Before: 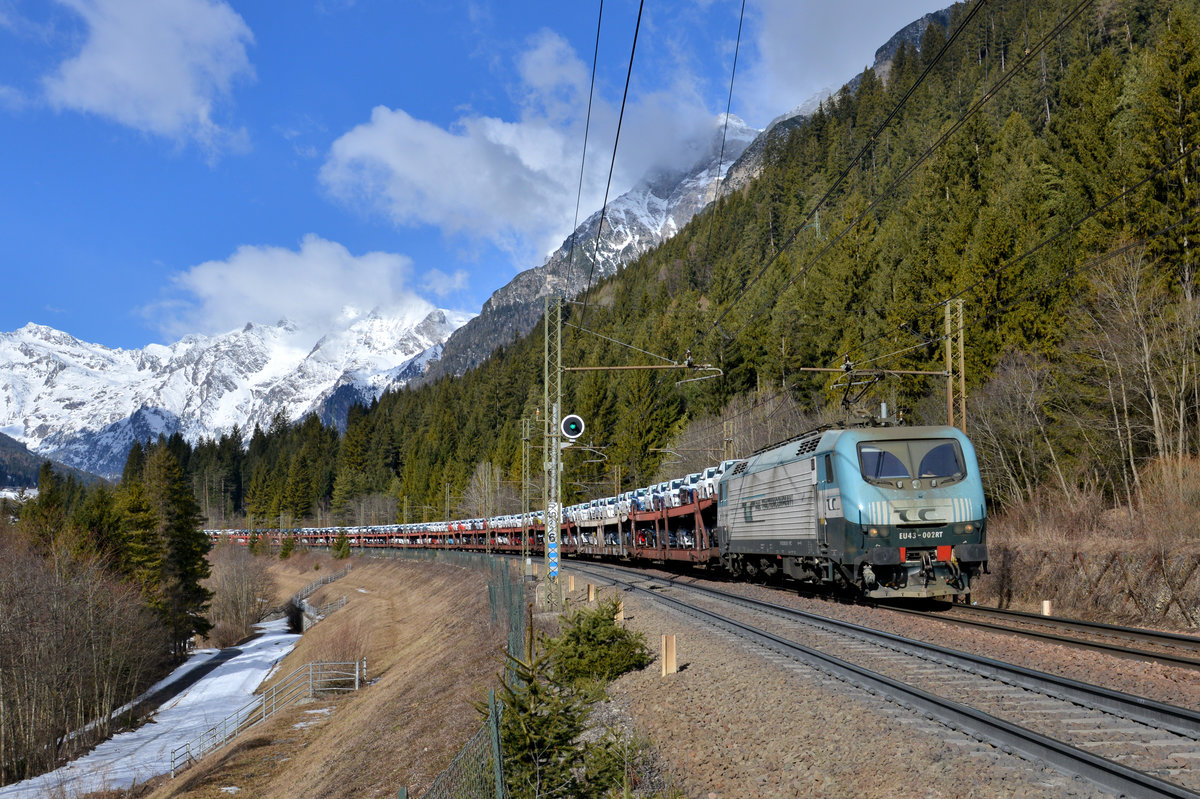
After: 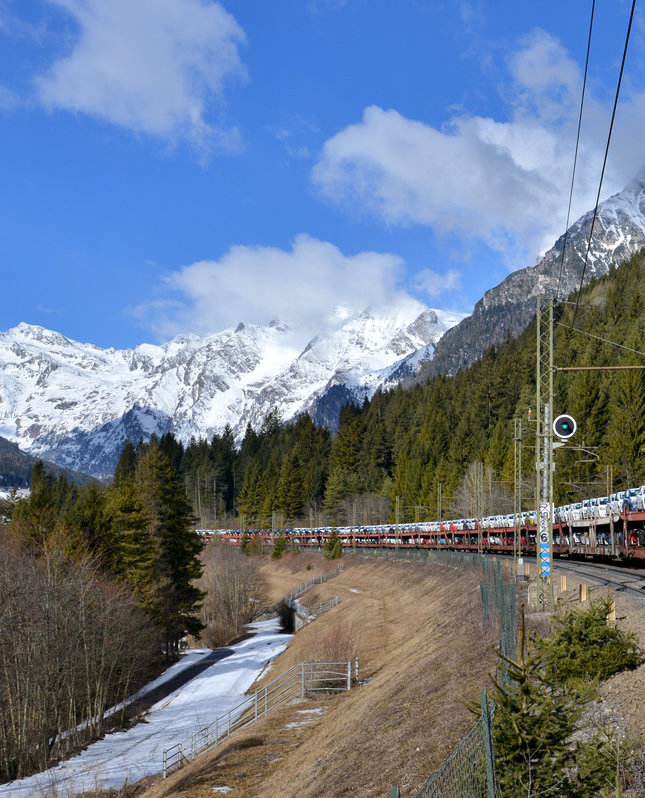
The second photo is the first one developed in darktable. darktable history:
crop: left 0.71%, right 45.508%, bottom 0.08%
